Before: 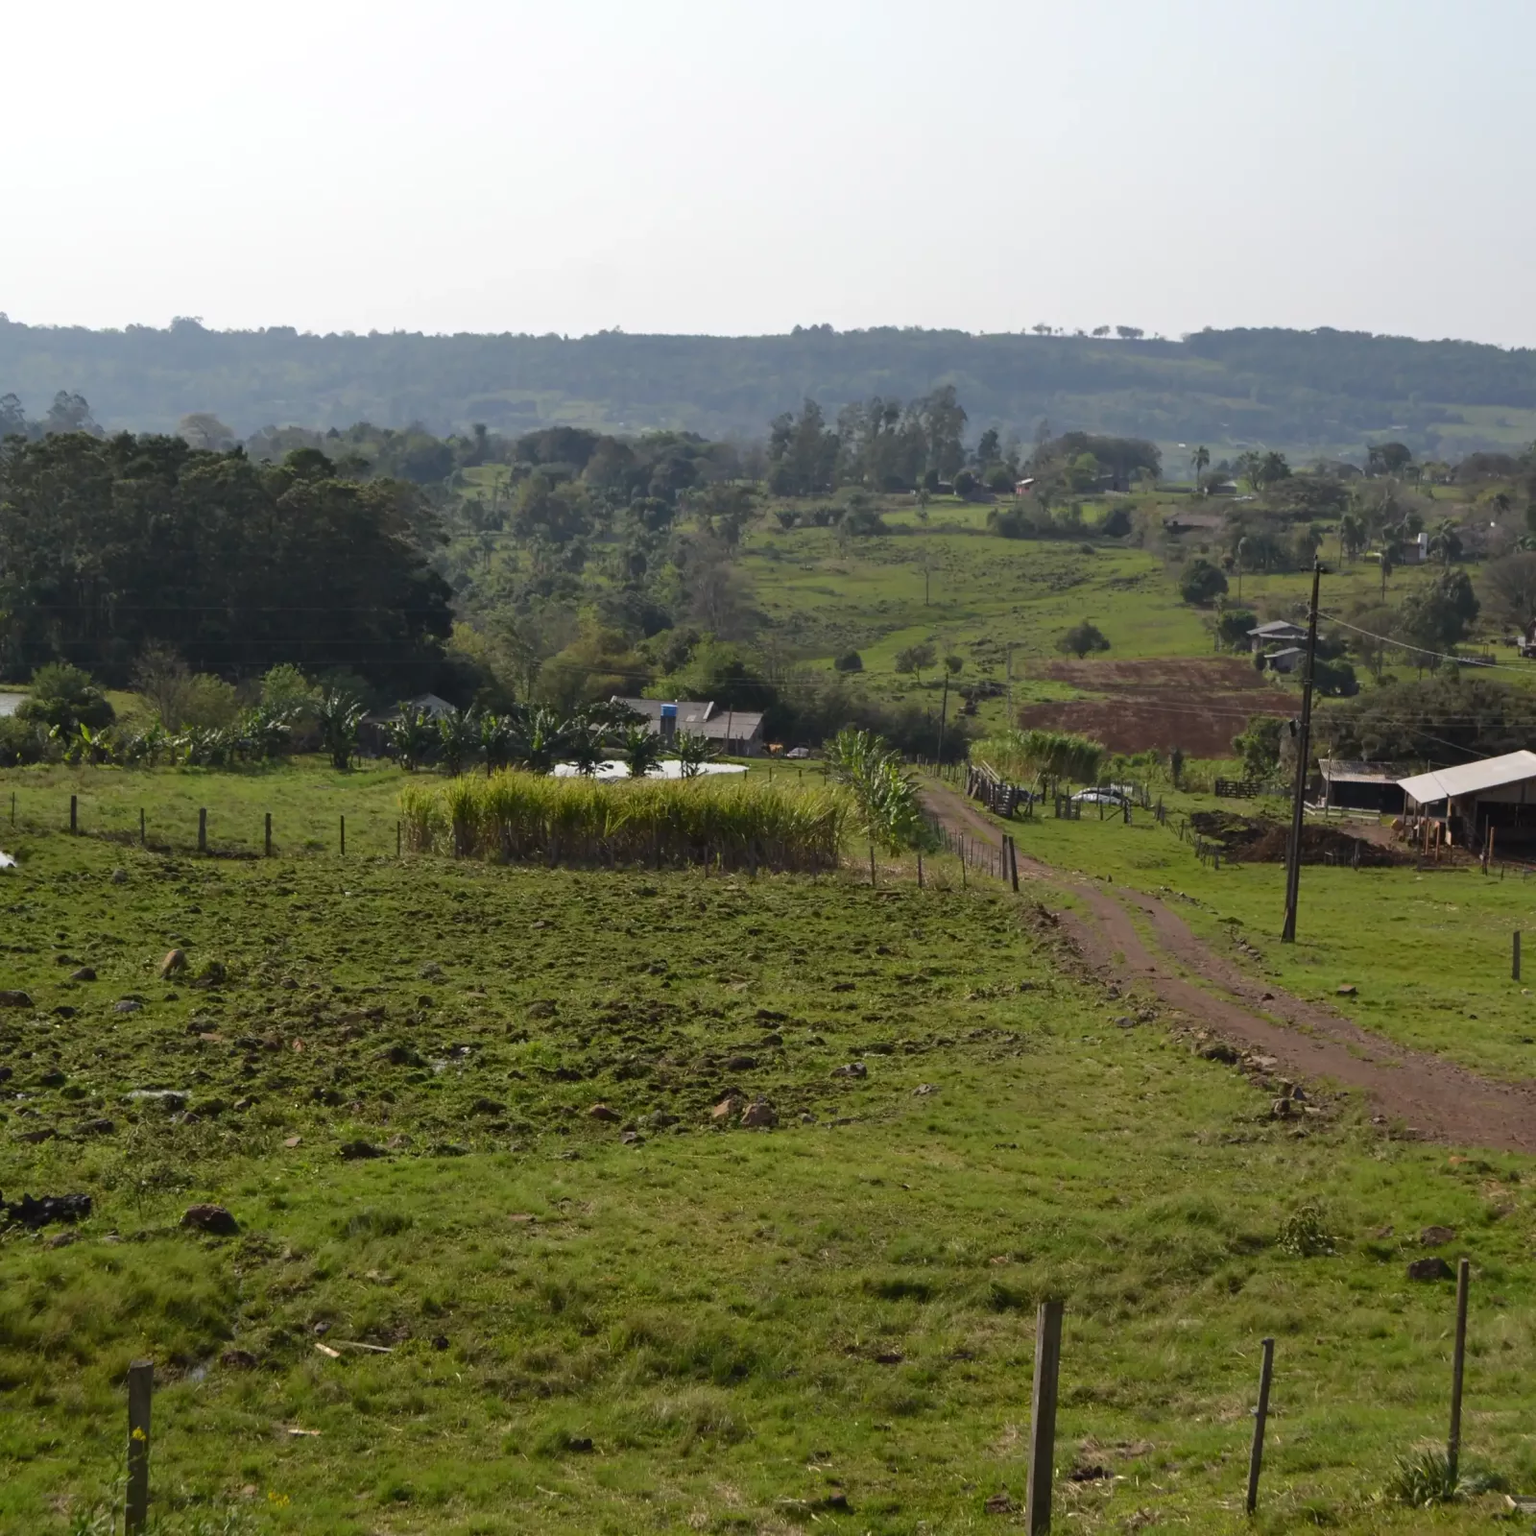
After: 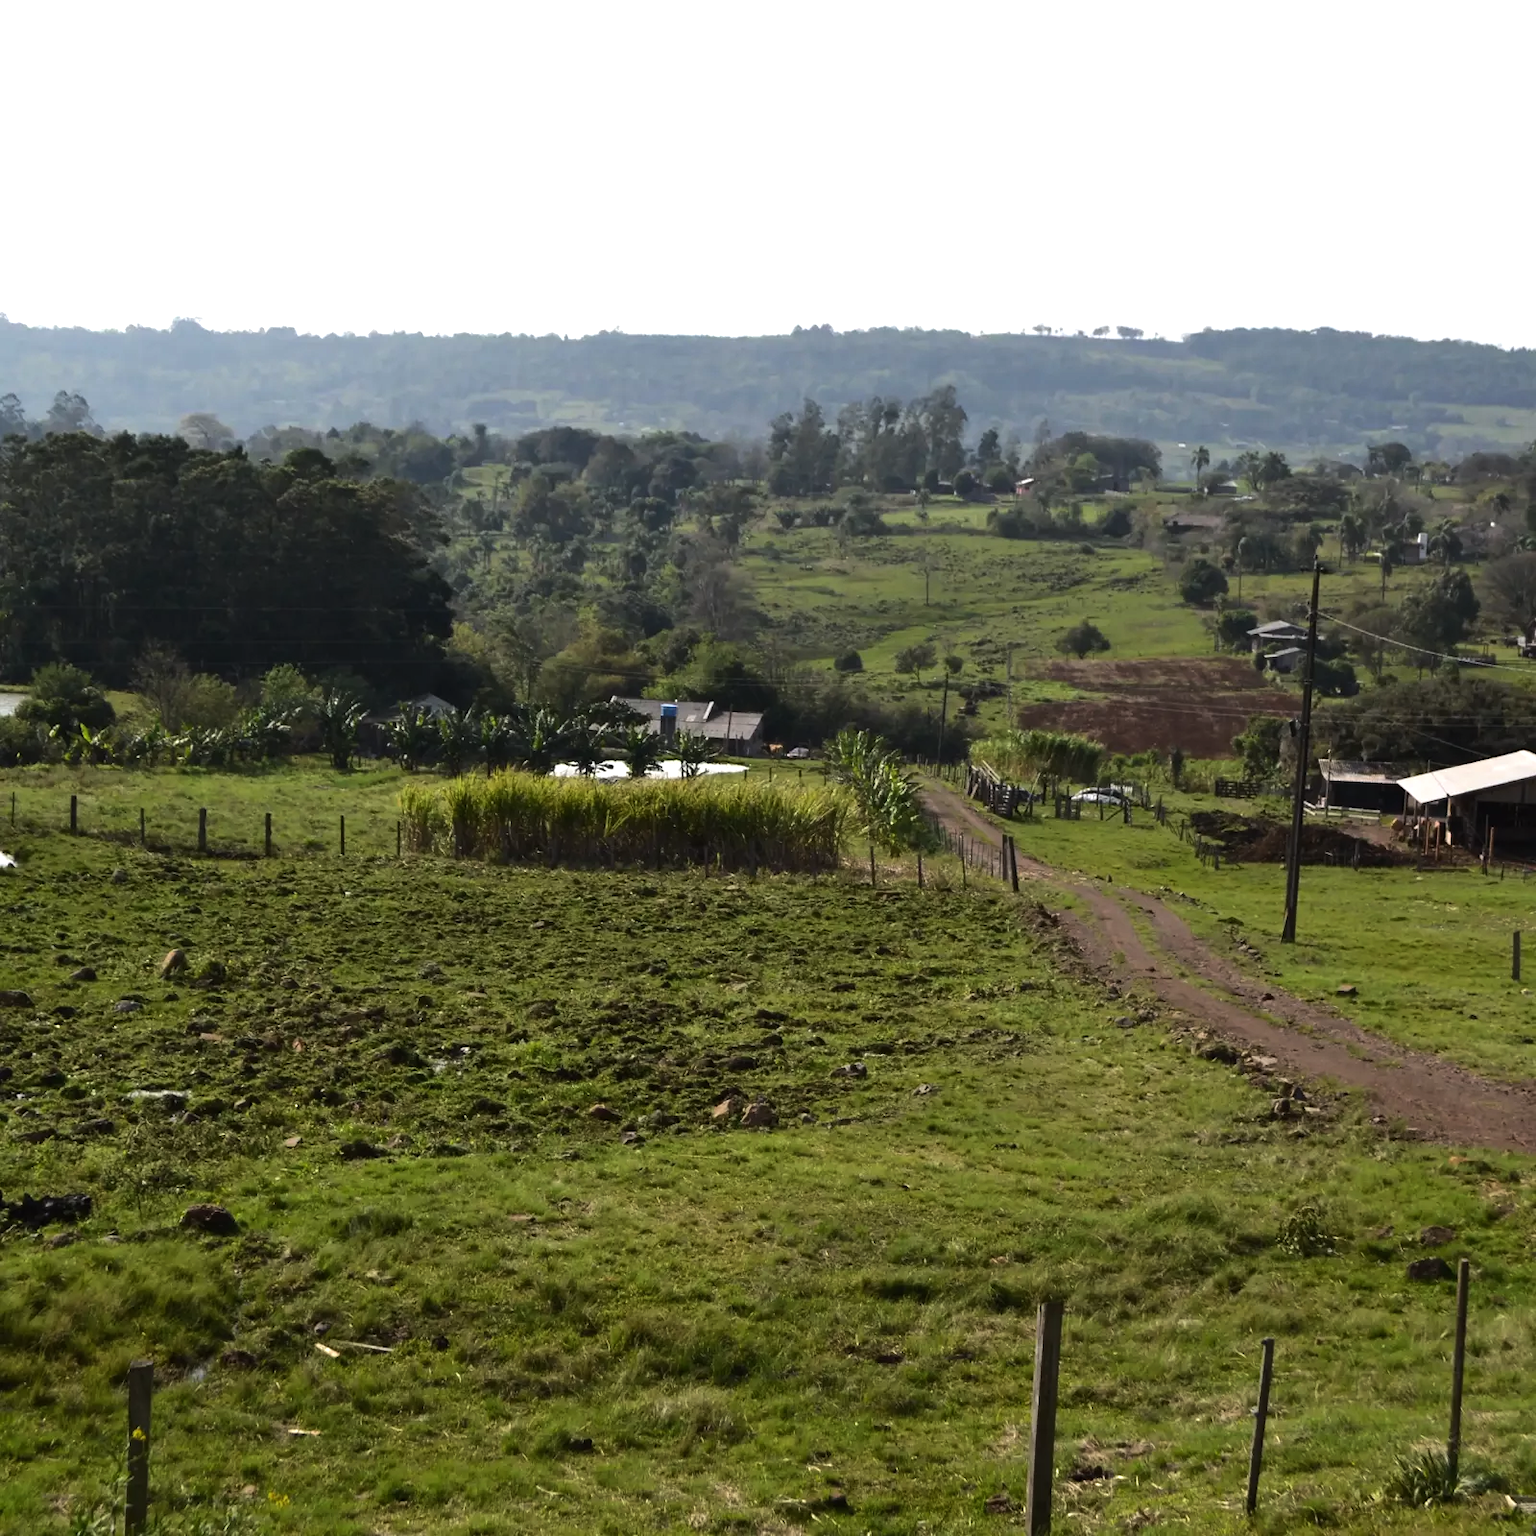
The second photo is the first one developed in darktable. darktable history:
color correction: highlights a* -0.137, highlights b* 0.137
tone equalizer: -8 EV -0.75 EV, -7 EV -0.7 EV, -6 EV -0.6 EV, -5 EV -0.4 EV, -3 EV 0.4 EV, -2 EV 0.6 EV, -1 EV 0.7 EV, +0 EV 0.75 EV, edges refinement/feathering 500, mask exposure compensation -1.57 EV, preserve details no
